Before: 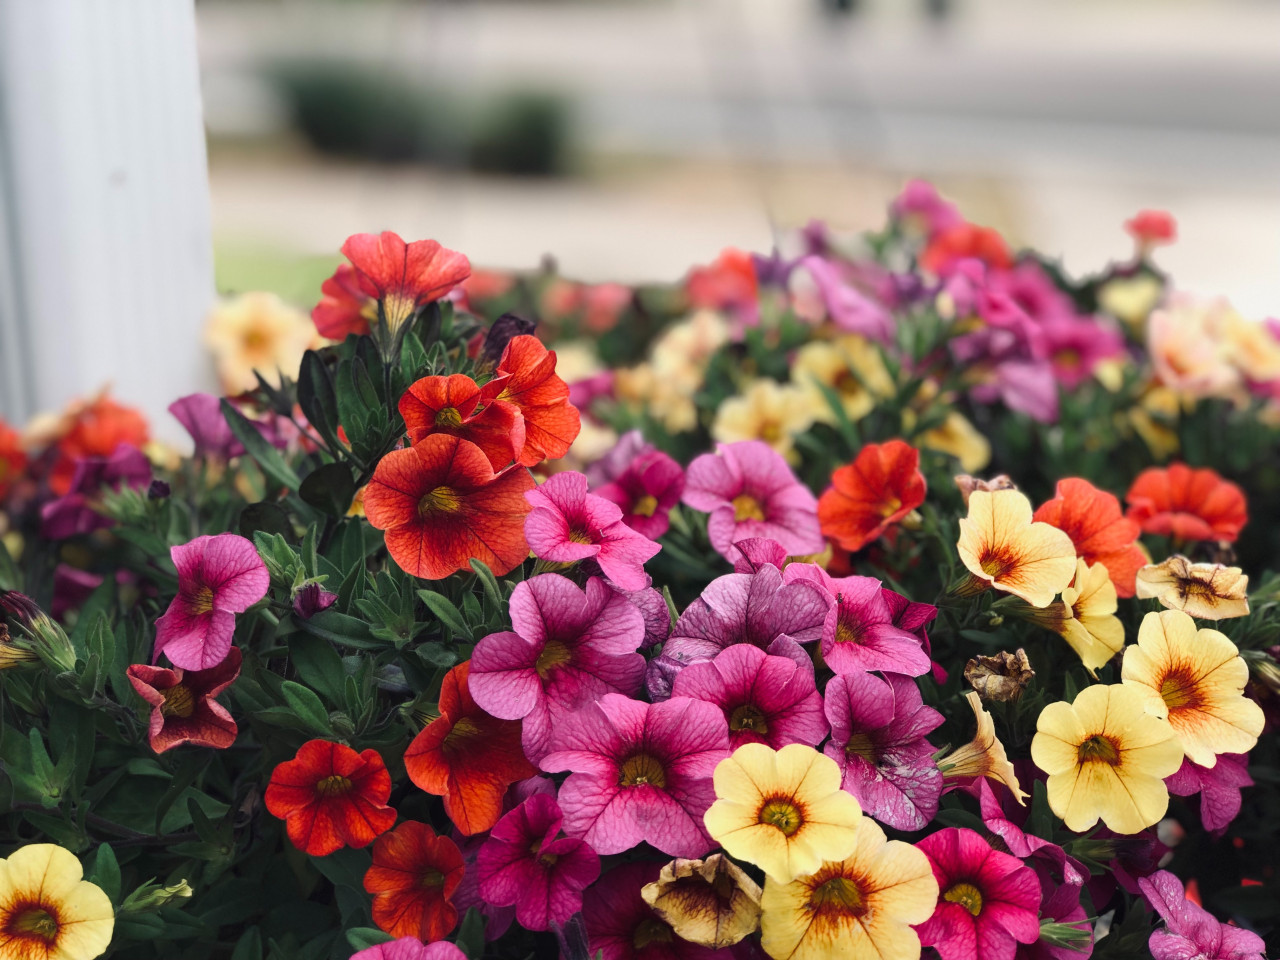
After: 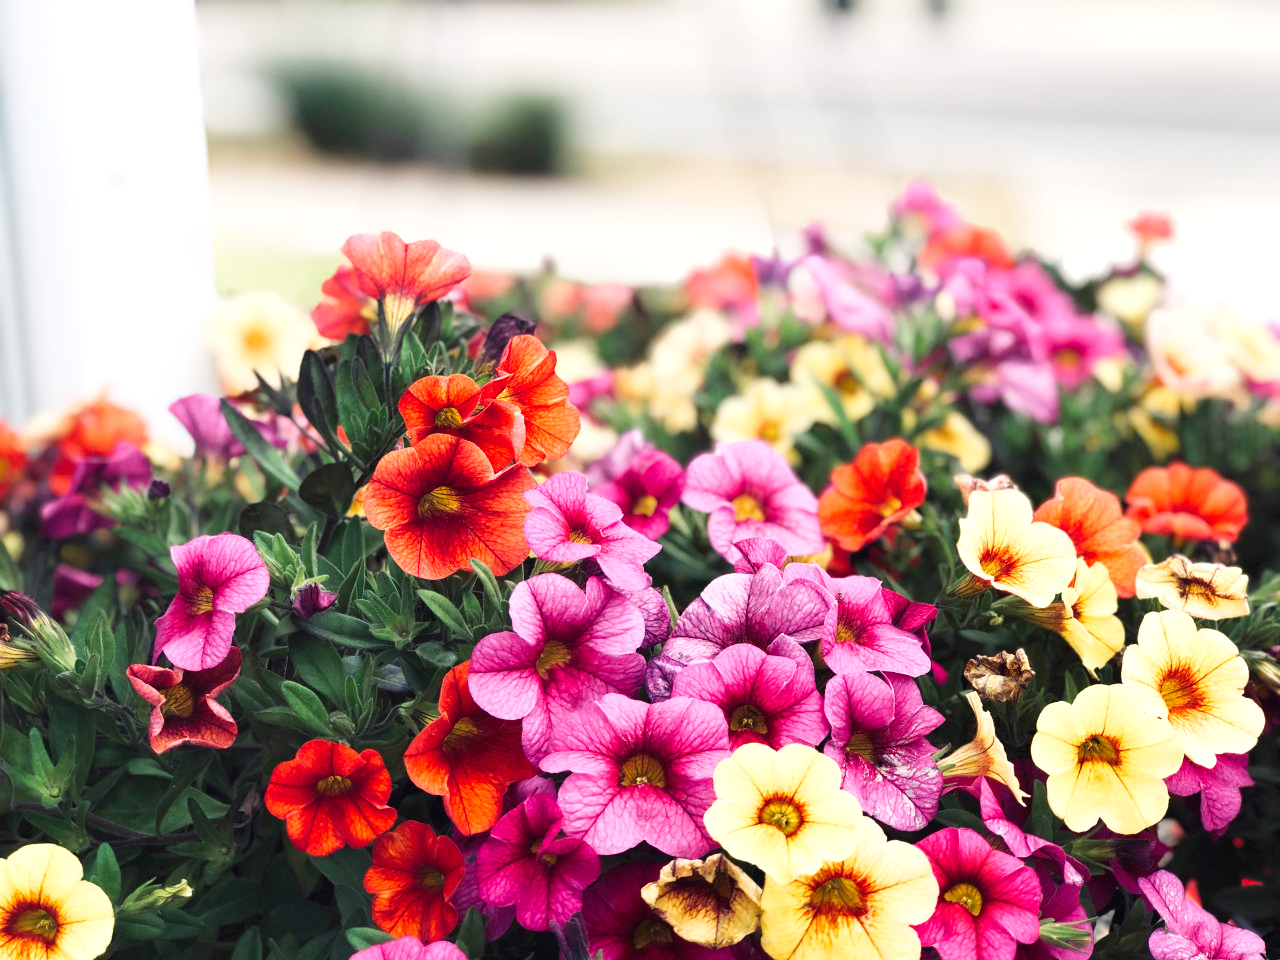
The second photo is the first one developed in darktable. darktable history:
exposure: black level correction 0, exposure 0.499 EV, compensate highlight preservation false
tone curve: curves: ch0 [(0, 0) (0.004, 0.001) (0.133, 0.132) (0.325, 0.395) (0.455, 0.565) (0.832, 0.925) (1, 1)], preserve colors none
